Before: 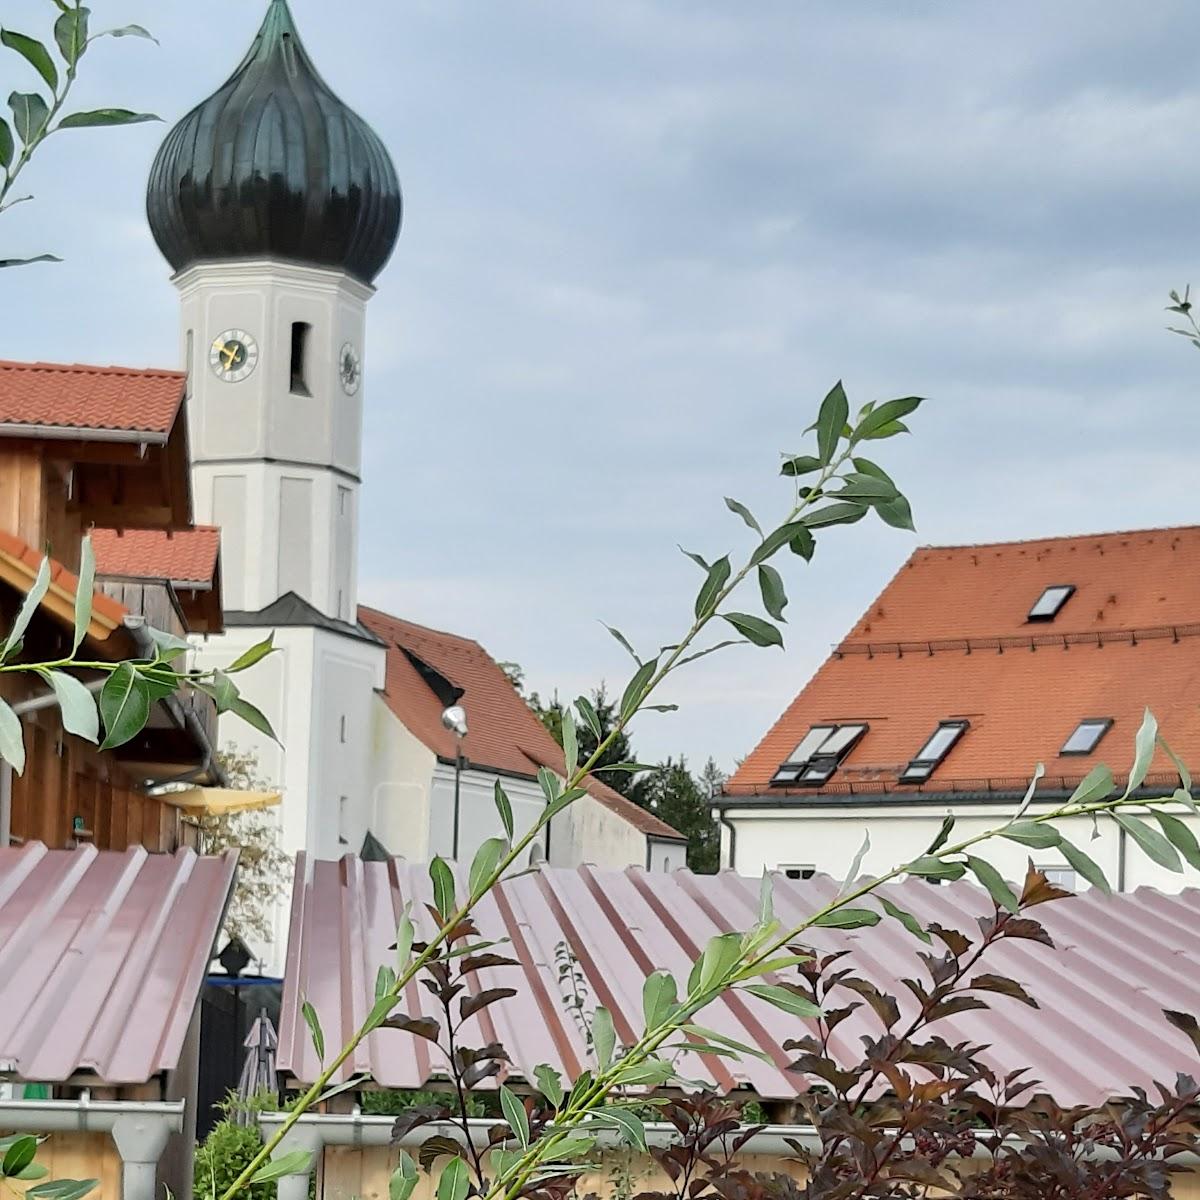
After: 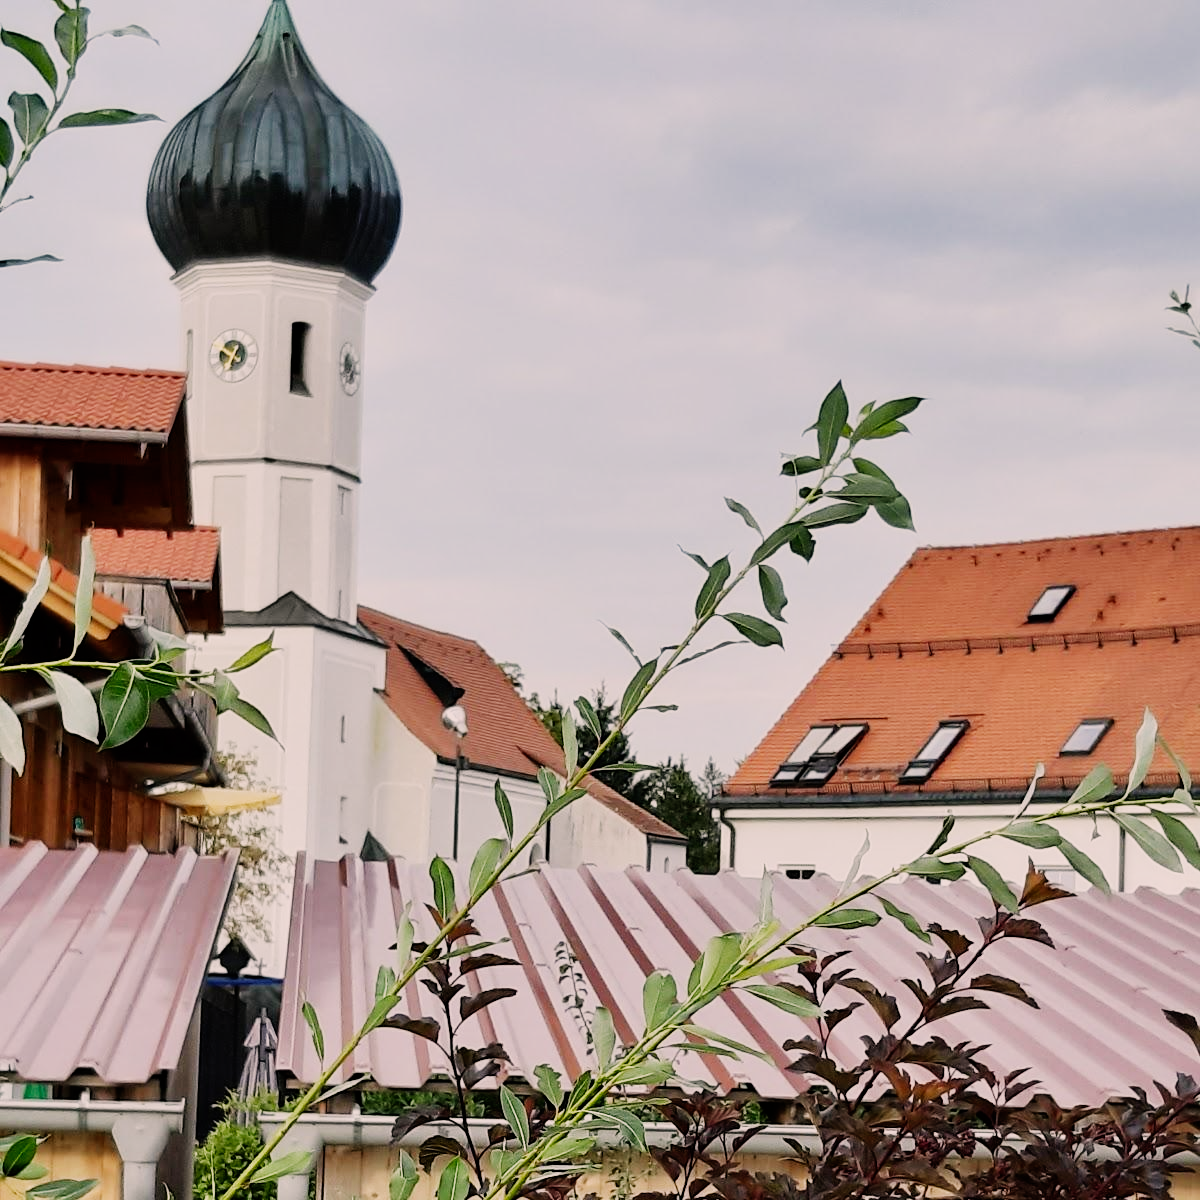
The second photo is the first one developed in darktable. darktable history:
color correction: highlights a* 7.34, highlights b* 4.37
sigmoid: contrast 1.7, skew -0.2, preserve hue 0%, red attenuation 0.1, red rotation 0.035, green attenuation 0.1, green rotation -0.017, blue attenuation 0.15, blue rotation -0.052, base primaries Rec2020
